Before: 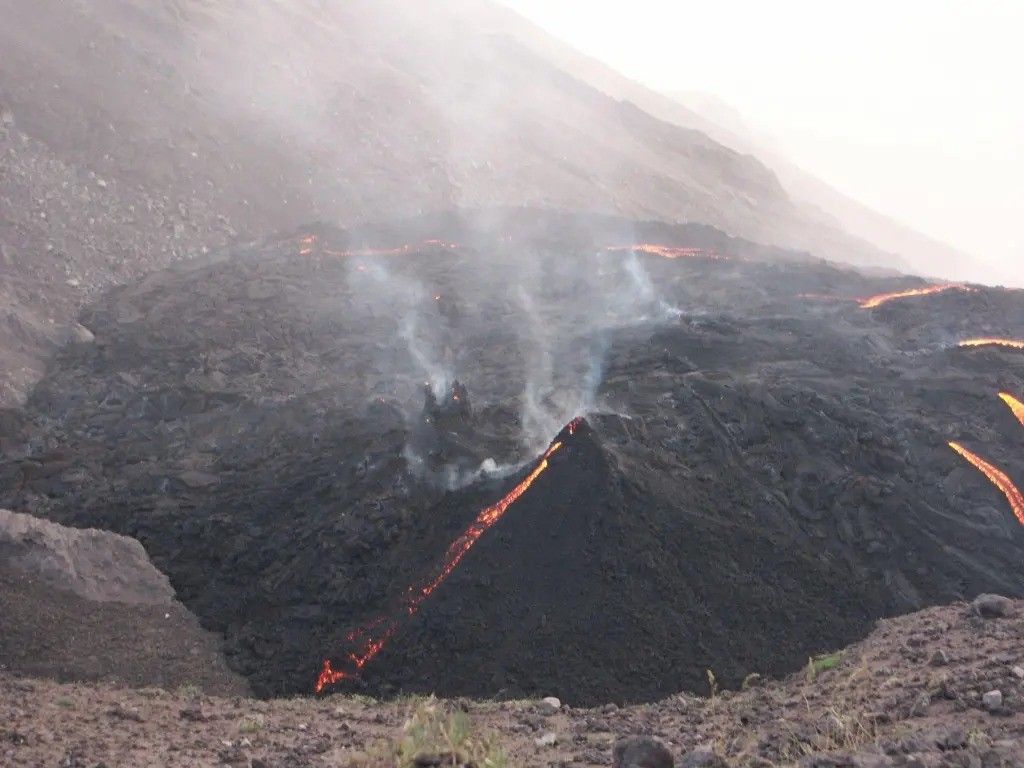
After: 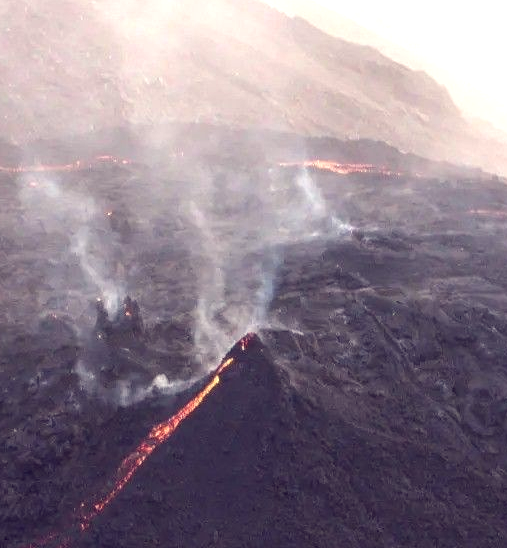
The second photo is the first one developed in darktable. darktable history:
tone equalizer: on, module defaults
crop: left 32.075%, top 10.976%, right 18.355%, bottom 17.596%
color balance: lift [1.001, 0.997, 0.99, 1.01], gamma [1.007, 1, 0.975, 1.025], gain [1, 1.065, 1.052, 0.935], contrast 13.25%
local contrast: on, module defaults
